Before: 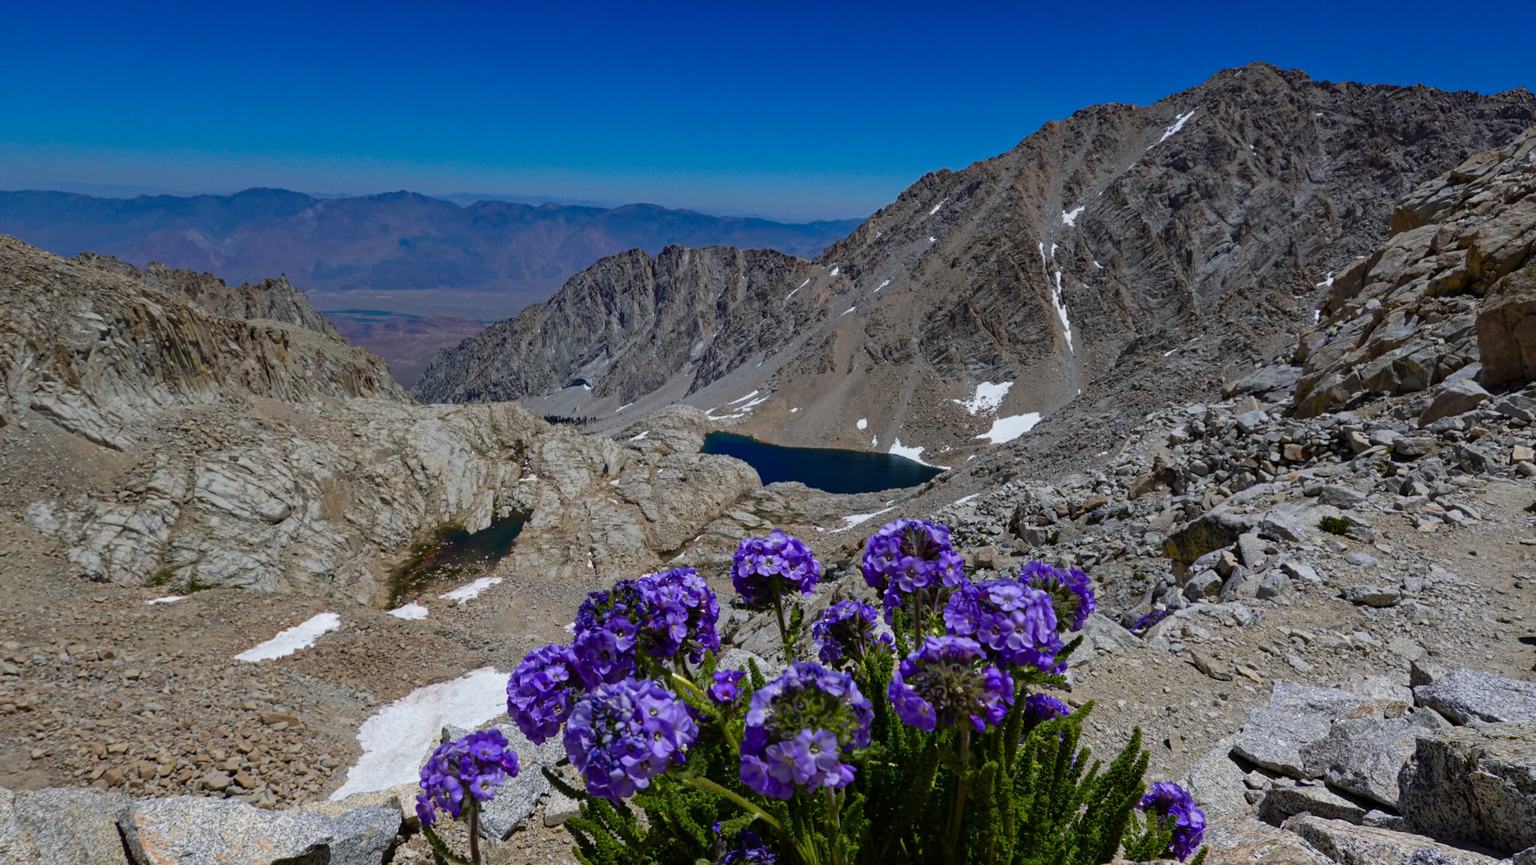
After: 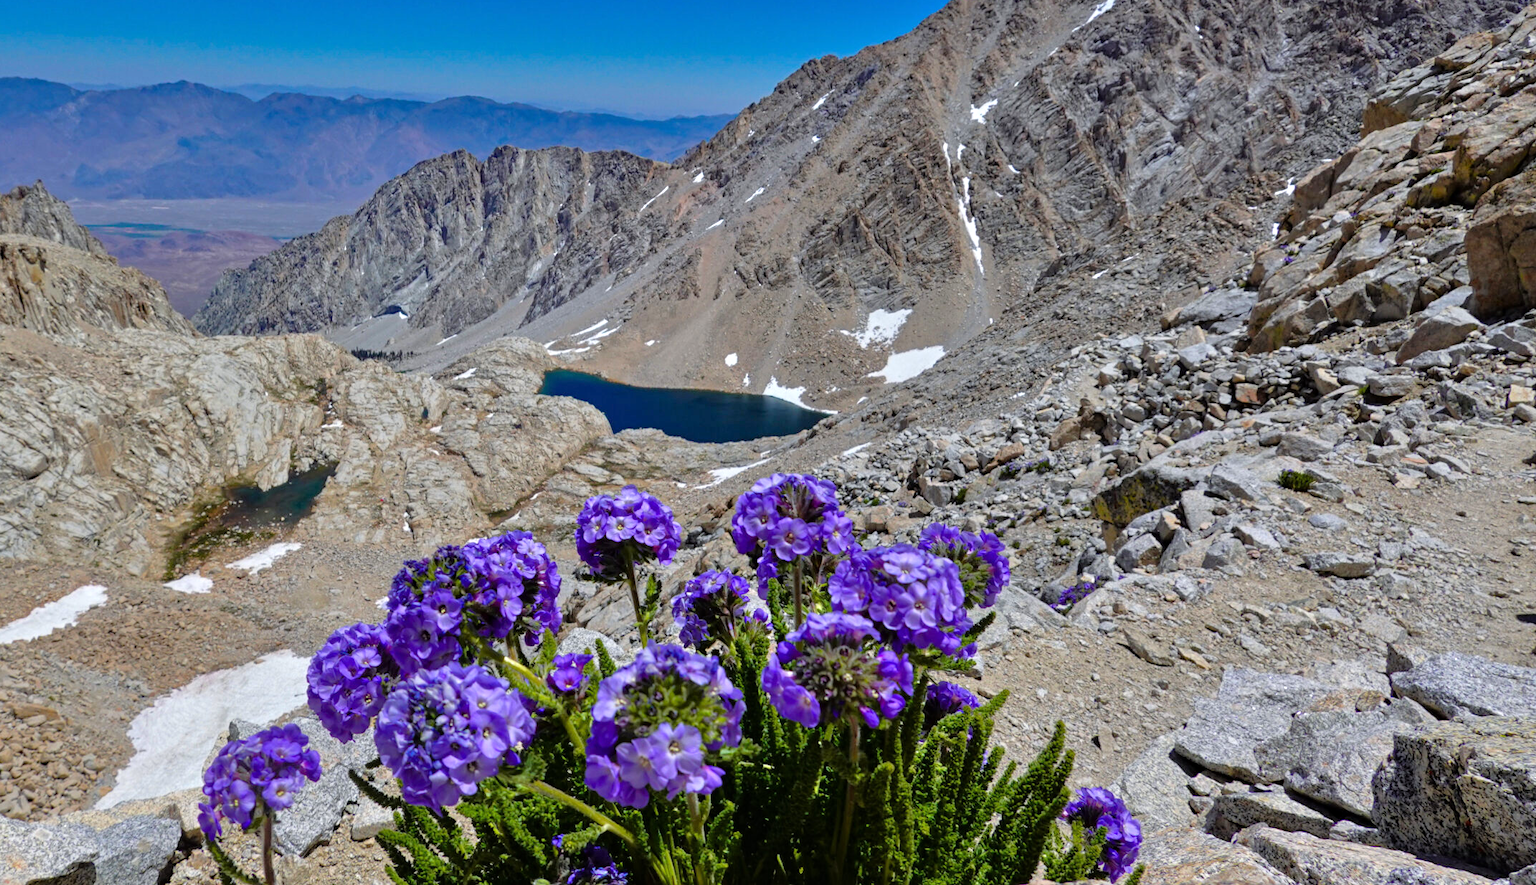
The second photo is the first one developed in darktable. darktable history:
tone equalizer: -7 EV 0.15 EV, -6 EV 0.6 EV, -5 EV 1.15 EV, -4 EV 1.33 EV, -3 EV 1.15 EV, -2 EV 0.6 EV, -1 EV 0.15 EV, mask exposure compensation -0.5 EV
crop: left 16.315%, top 14.246%
